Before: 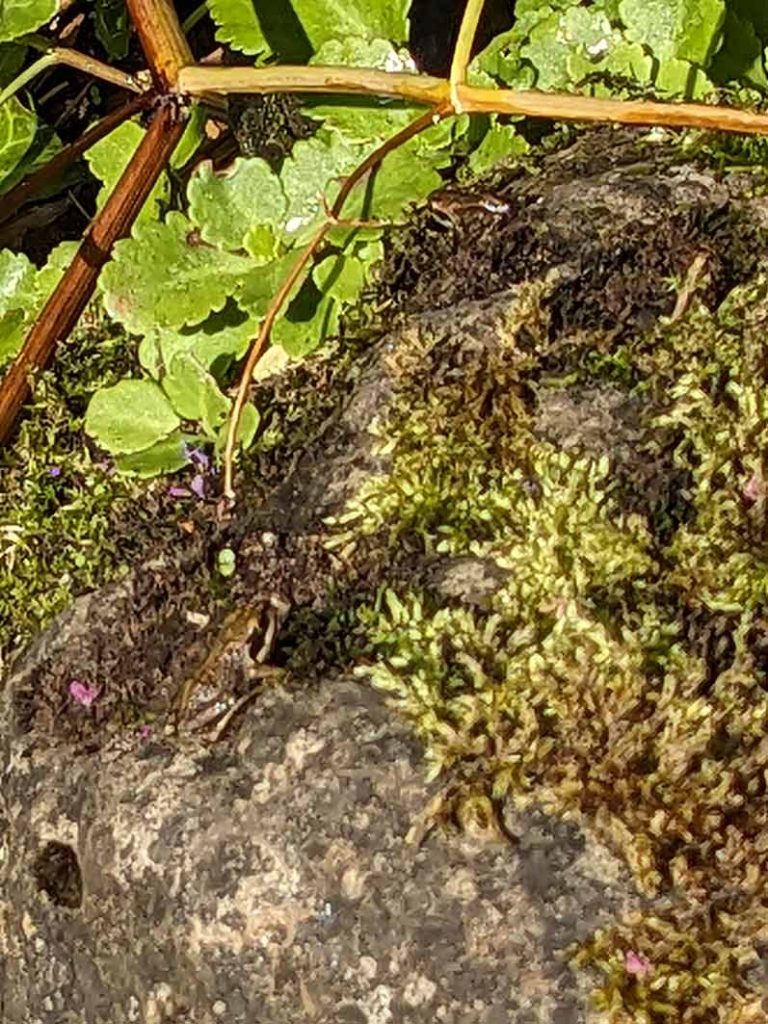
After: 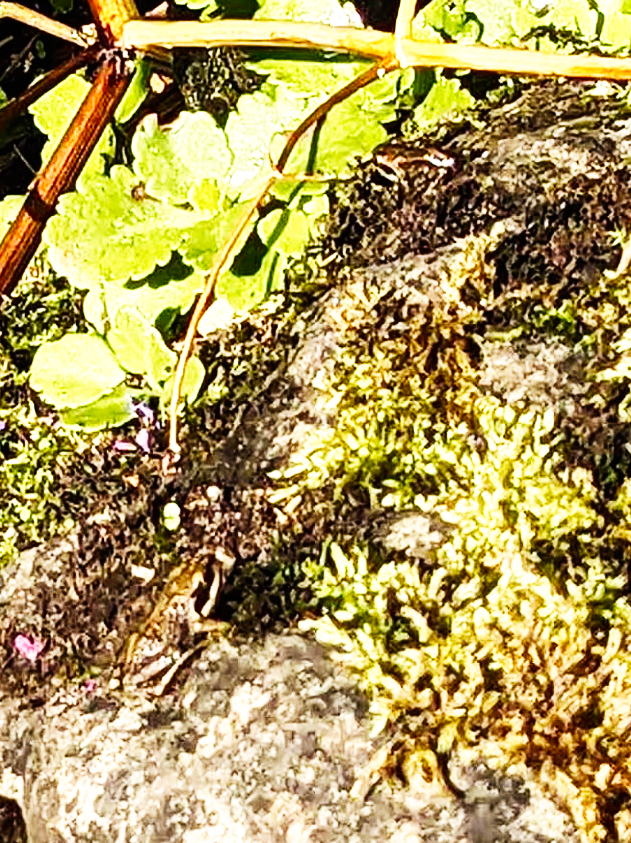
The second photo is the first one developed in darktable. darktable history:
tone equalizer: -8 EV -0.413 EV, -7 EV -0.388 EV, -6 EV -0.336 EV, -5 EV -0.217 EV, -3 EV 0.248 EV, -2 EV 0.347 EV, -1 EV 0.4 EV, +0 EV 0.395 EV, edges refinement/feathering 500, mask exposure compensation -1.57 EV, preserve details no
crop and rotate: left 7.183%, top 4.558%, right 10.531%, bottom 13.076%
base curve: curves: ch0 [(0, 0) (0.007, 0.004) (0.027, 0.03) (0.046, 0.07) (0.207, 0.54) (0.442, 0.872) (0.673, 0.972) (1, 1)], preserve colors none
